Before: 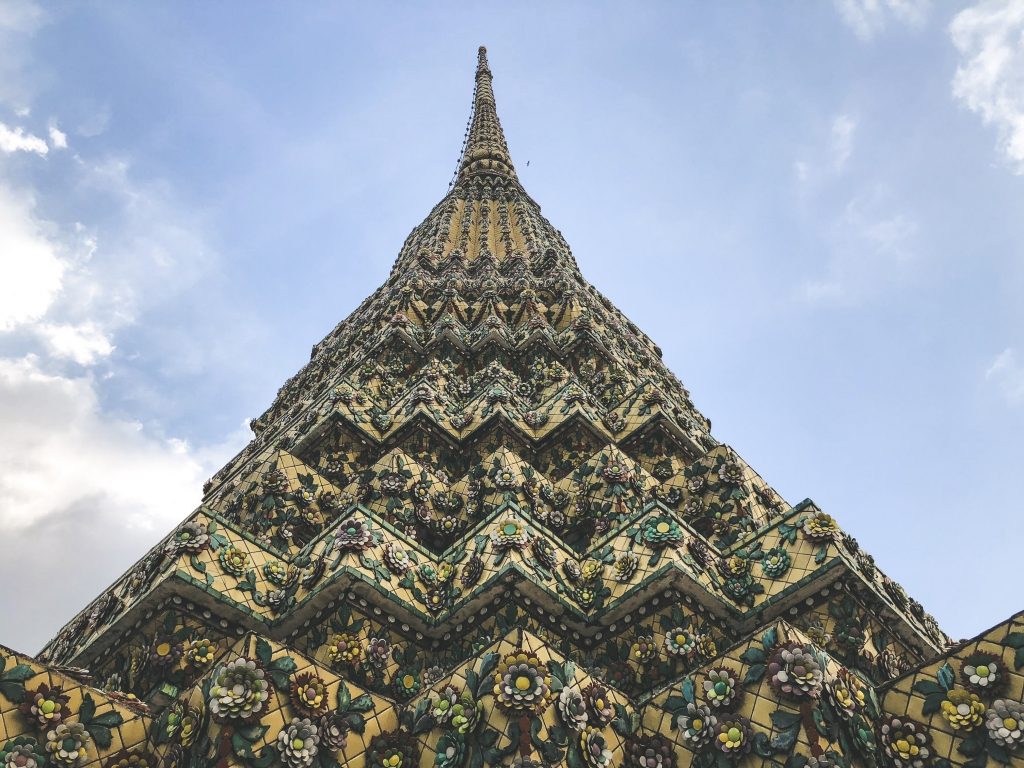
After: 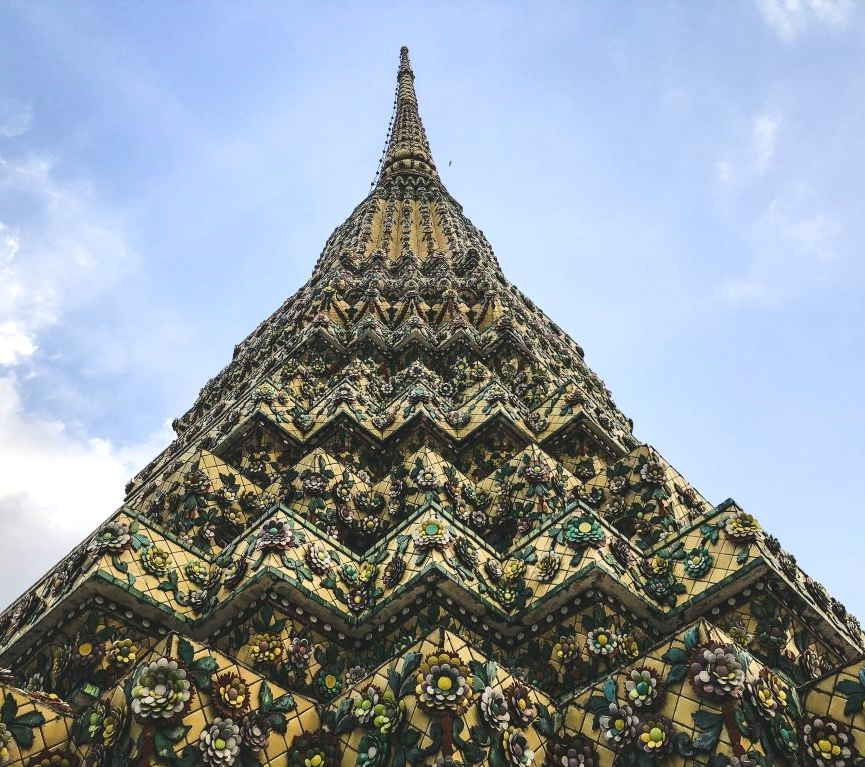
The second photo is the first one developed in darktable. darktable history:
exposure: exposure 0.127 EV, compensate exposure bias true, compensate highlight preservation false
crop: left 7.696%, right 7.803%
contrast brightness saturation: contrast 0.134, brightness -0.056, saturation 0.16
